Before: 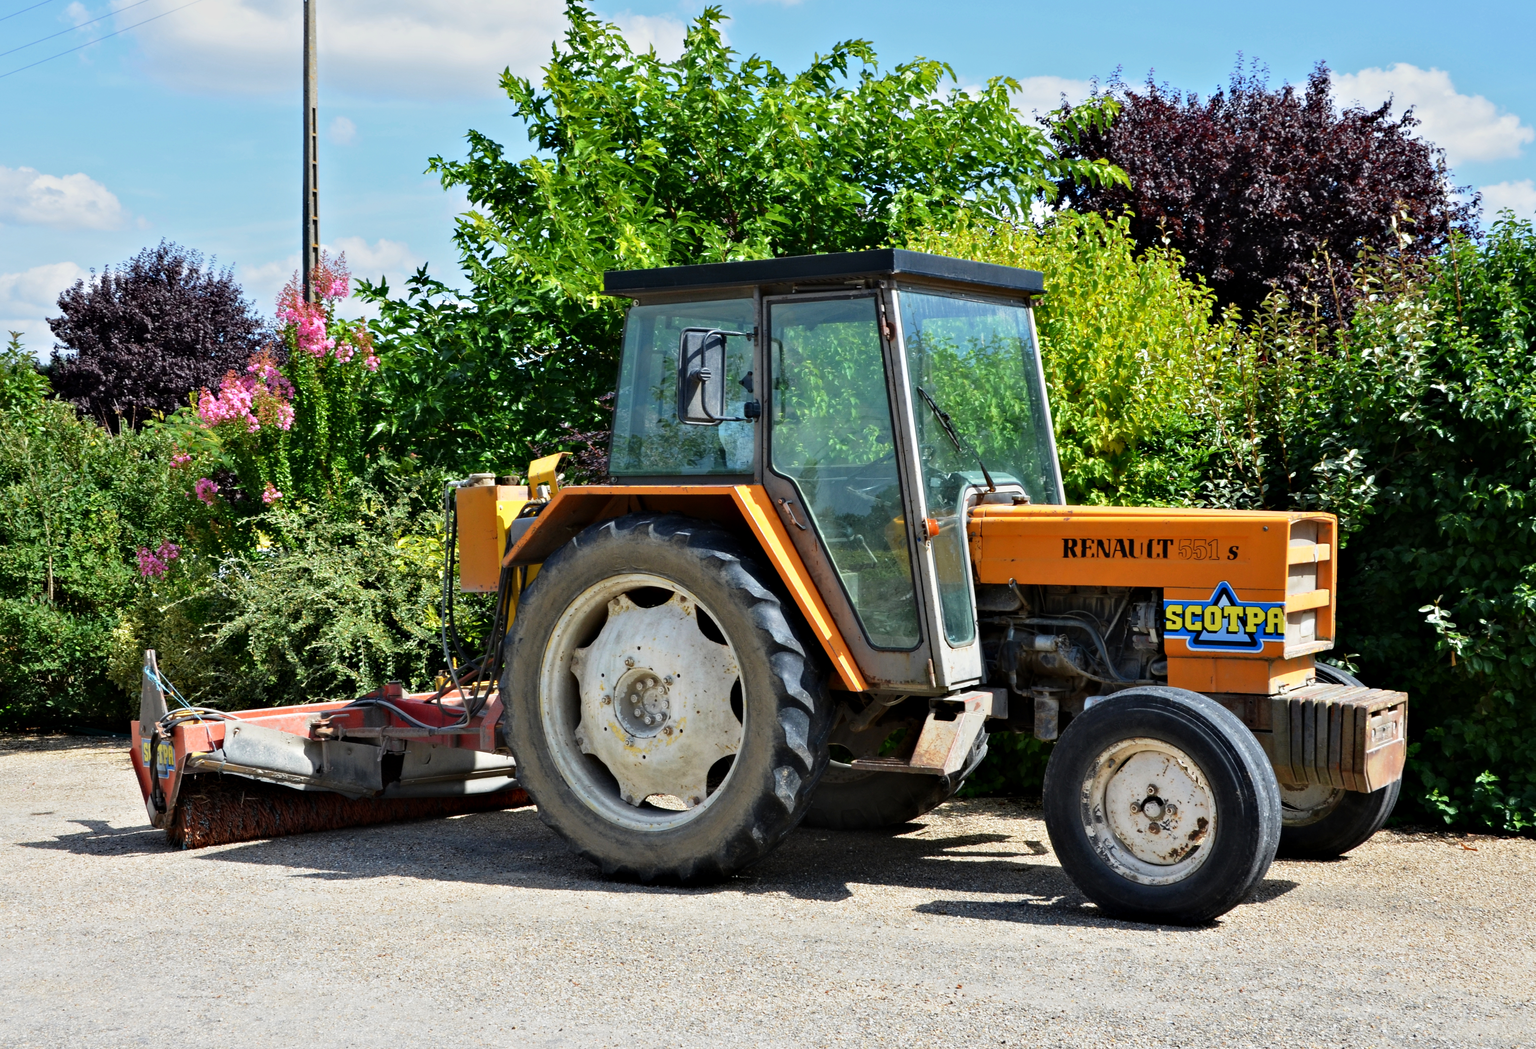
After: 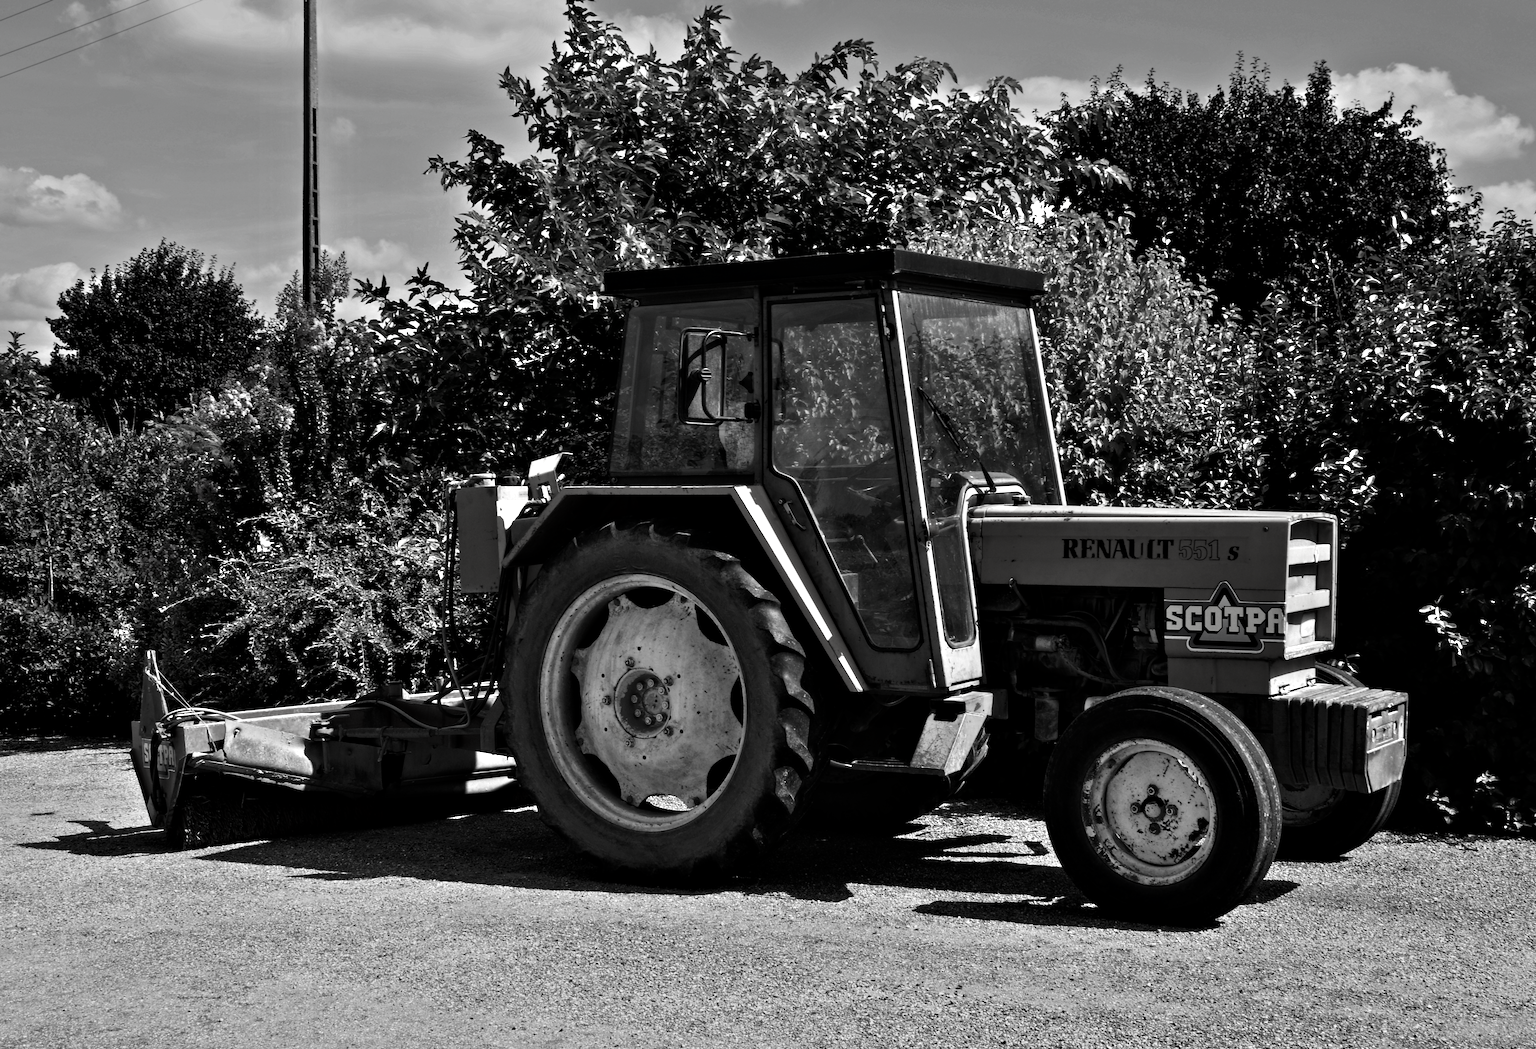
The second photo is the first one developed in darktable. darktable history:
contrast equalizer: octaves 7, y [[0.6 ×6], [0.55 ×6], [0 ×6], [0 ×6], [0 ×6]], mix 0.348
contrast brightness saturation: contrast -0.03, brightness -0.598, saturation -0.991
